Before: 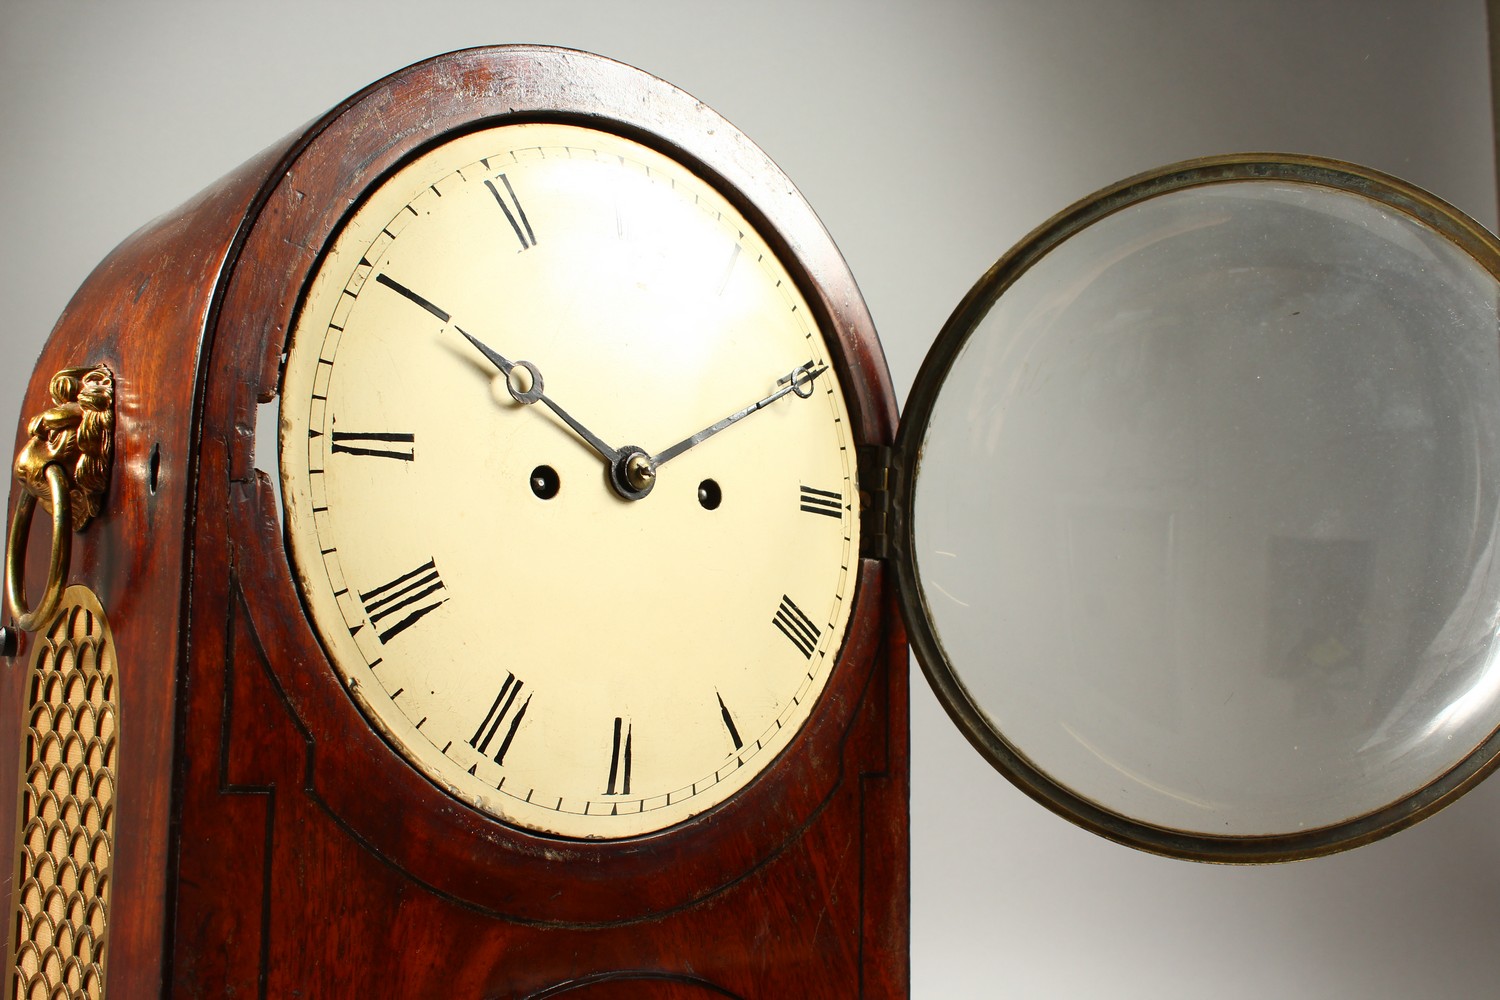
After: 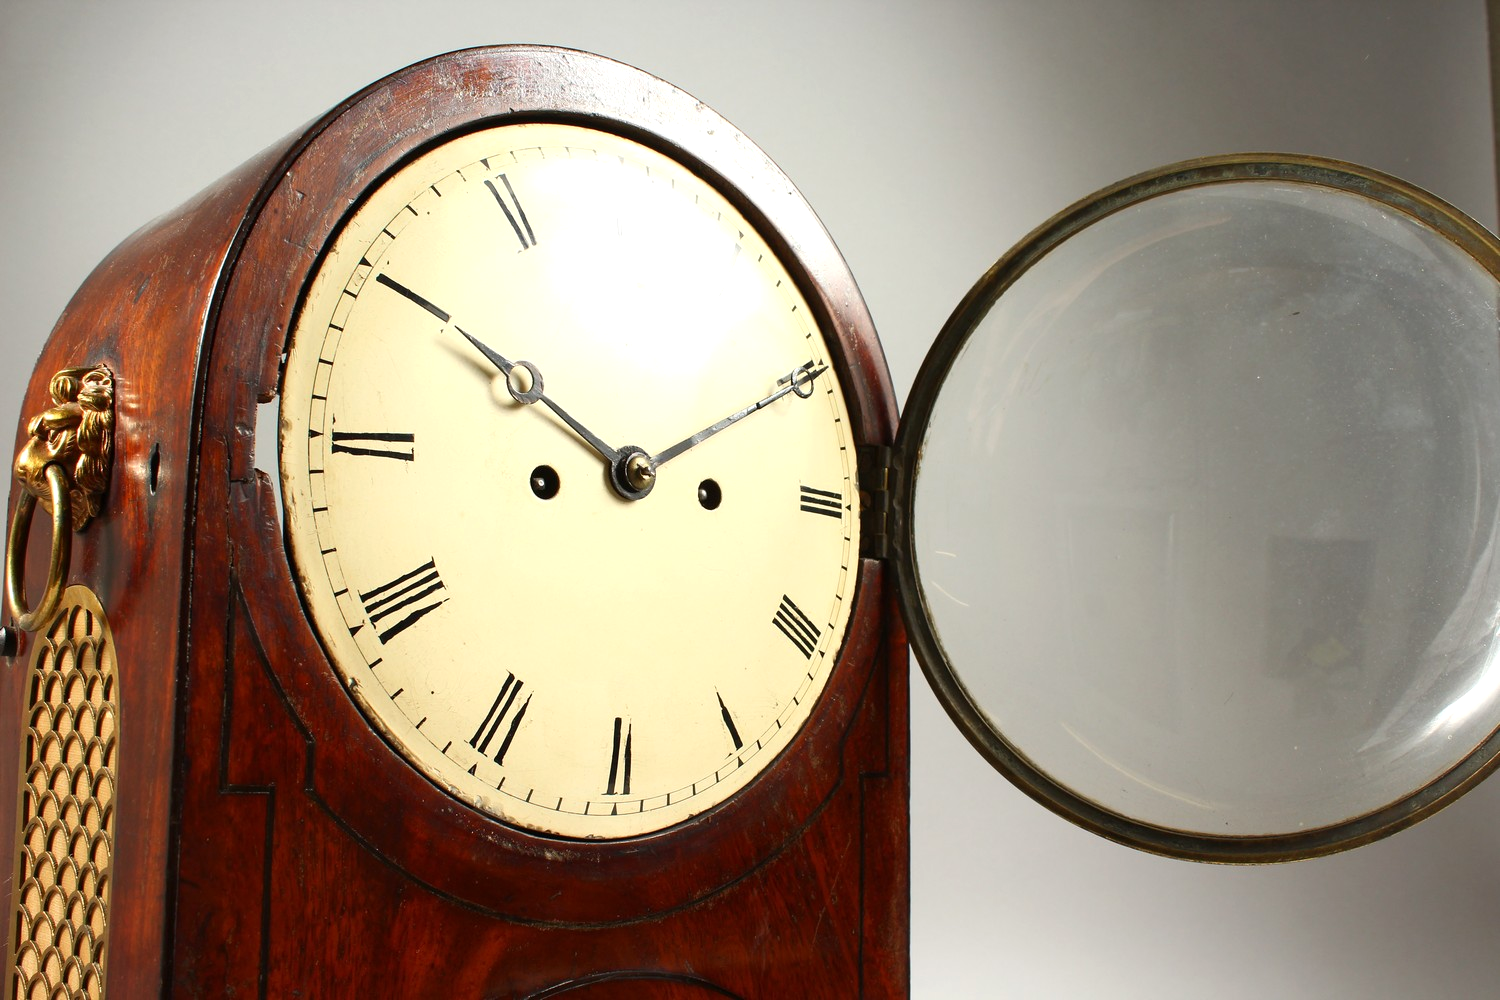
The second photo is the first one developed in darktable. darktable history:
exposure: exposure 0.167 EV, compensate highlight preservation false
